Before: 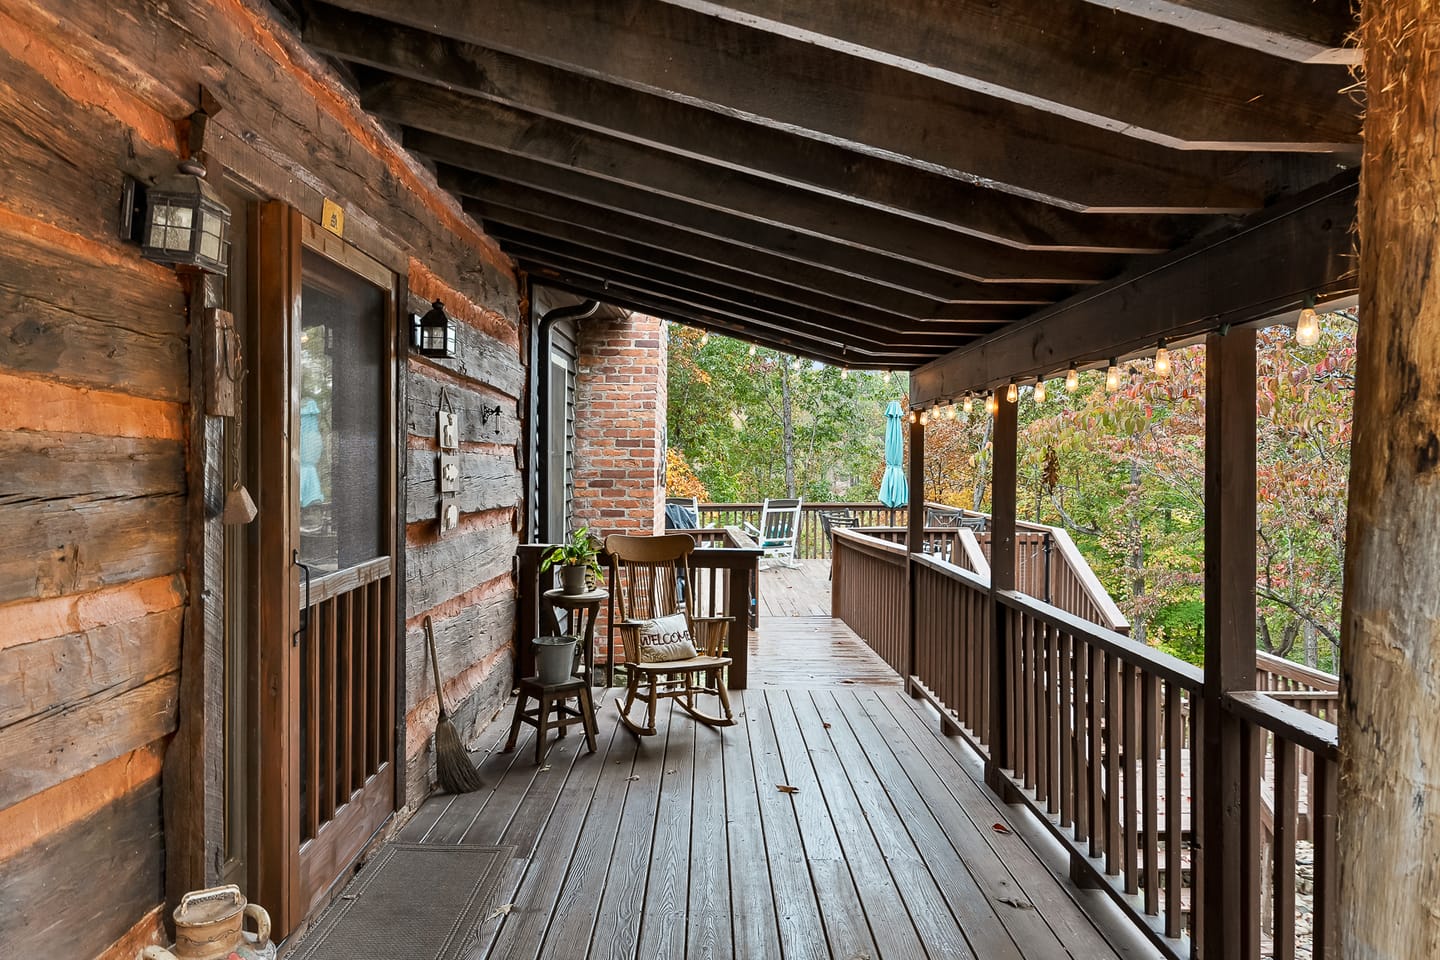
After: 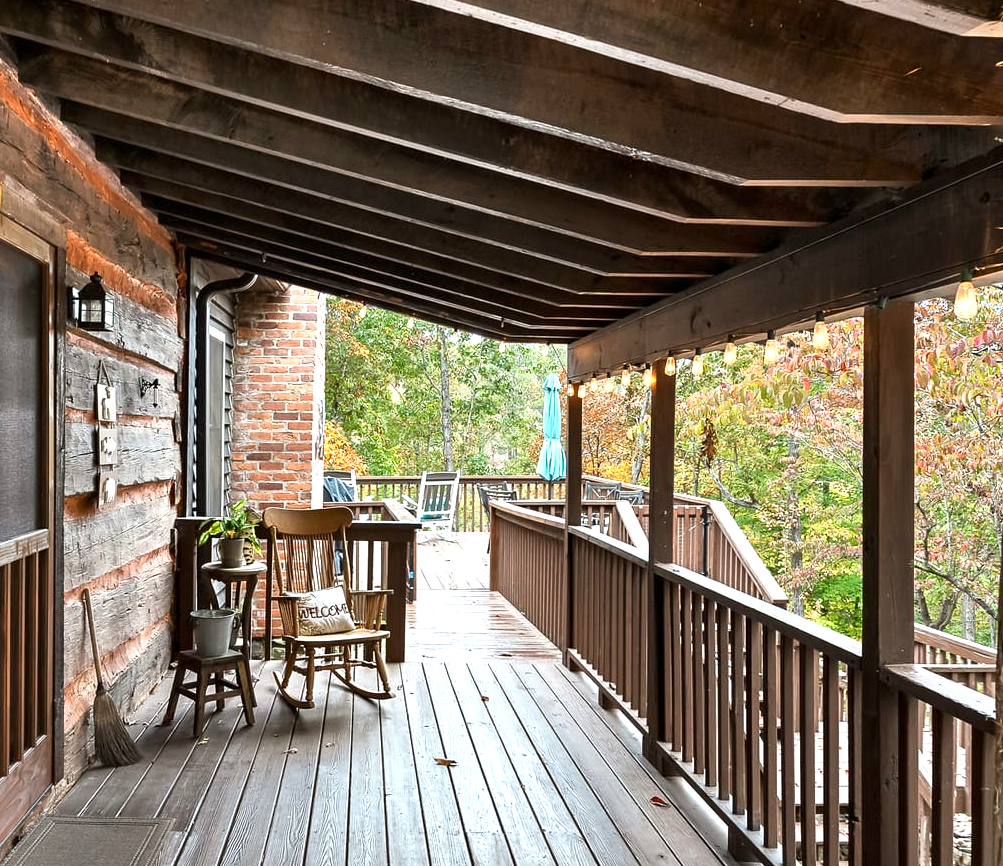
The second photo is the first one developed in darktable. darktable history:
exposure: exposure 0.75 EV, compensate exposure bias true, compensate highlight preservation false
crop and rotate: left 23.764%, top 2.87%, right 6.524%, bottom 6.903%
